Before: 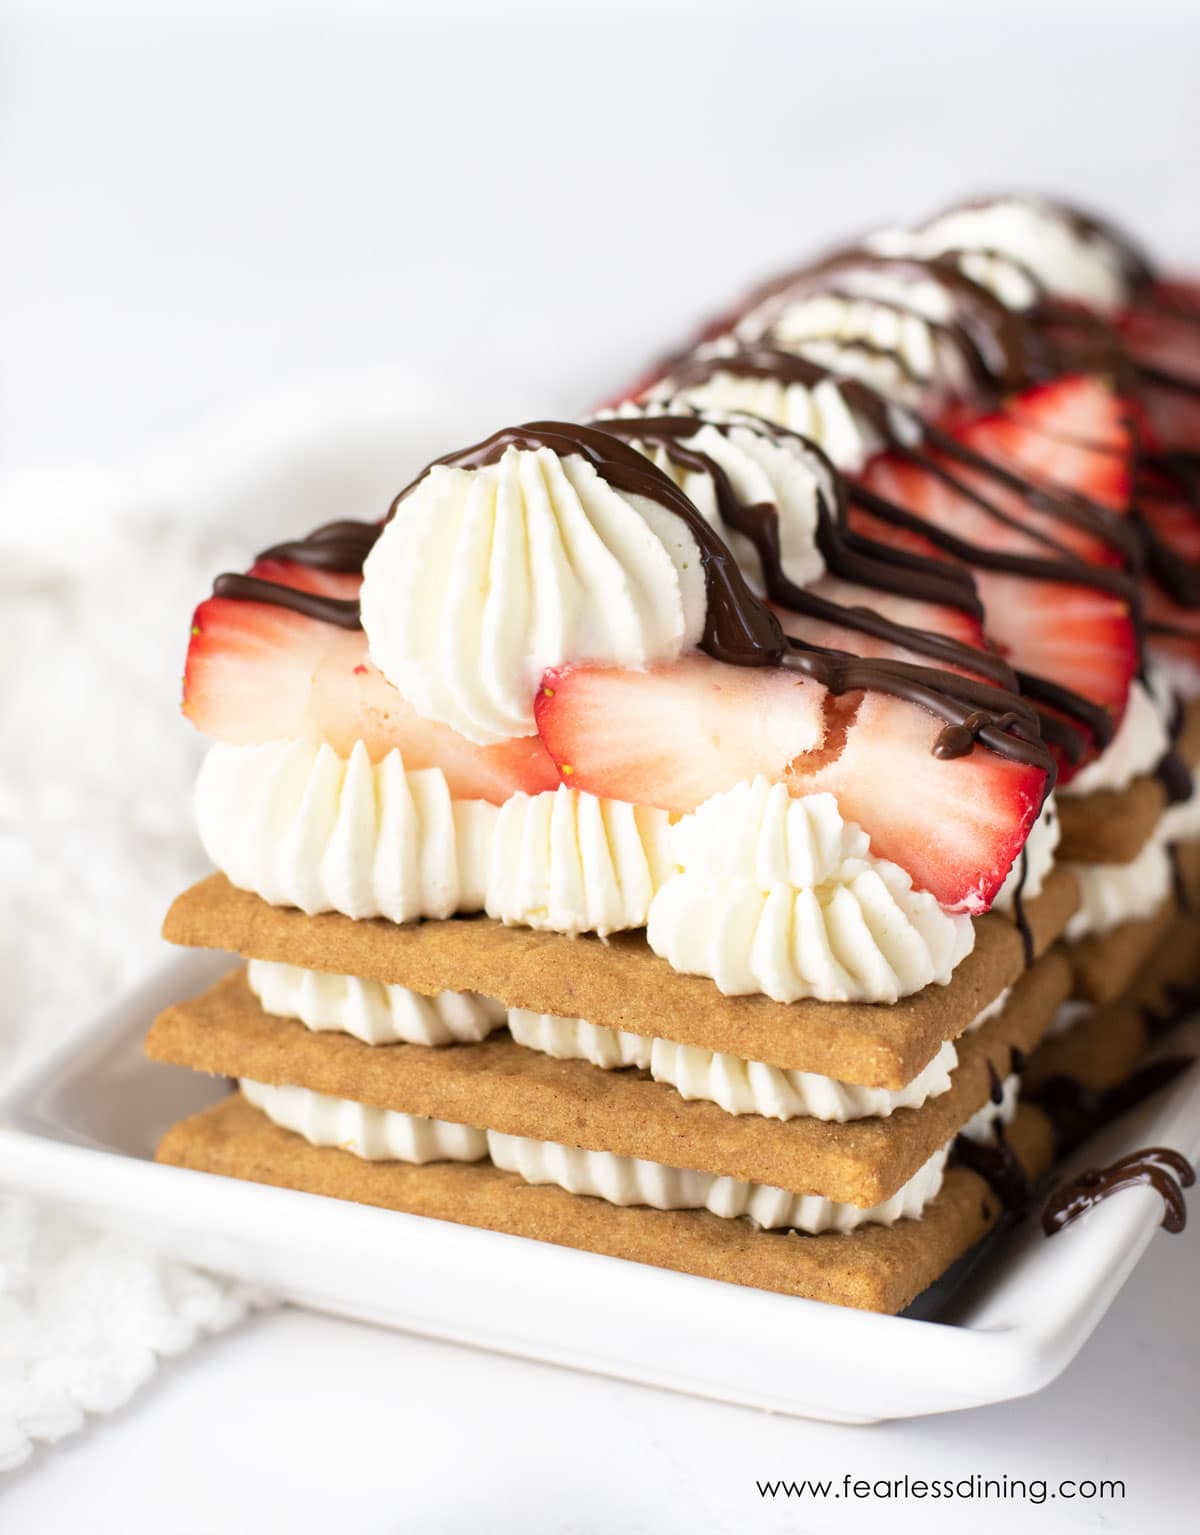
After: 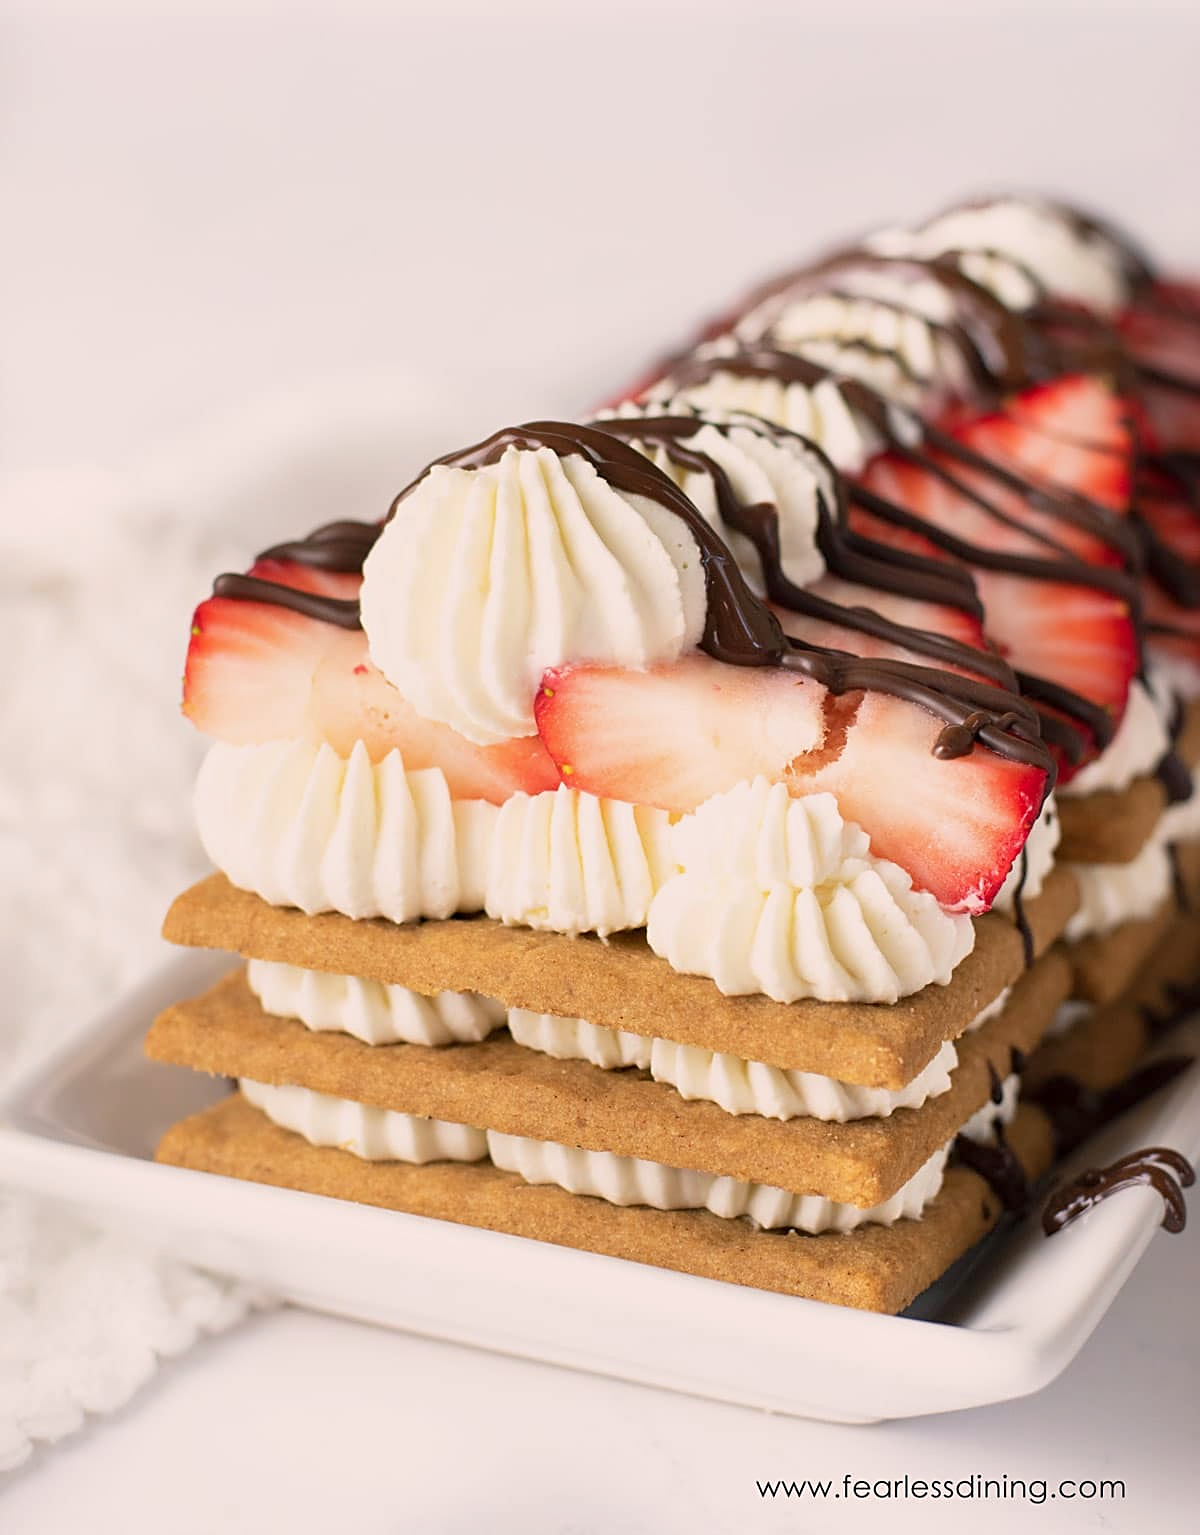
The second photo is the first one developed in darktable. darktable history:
sharpen: amount 0.474
color balance rgb: highlights gain › chroma 2.037%, highlights gain › hue 44.99°, perceptual saturation grading › global saturation 0.014%, contrast -10.135%
